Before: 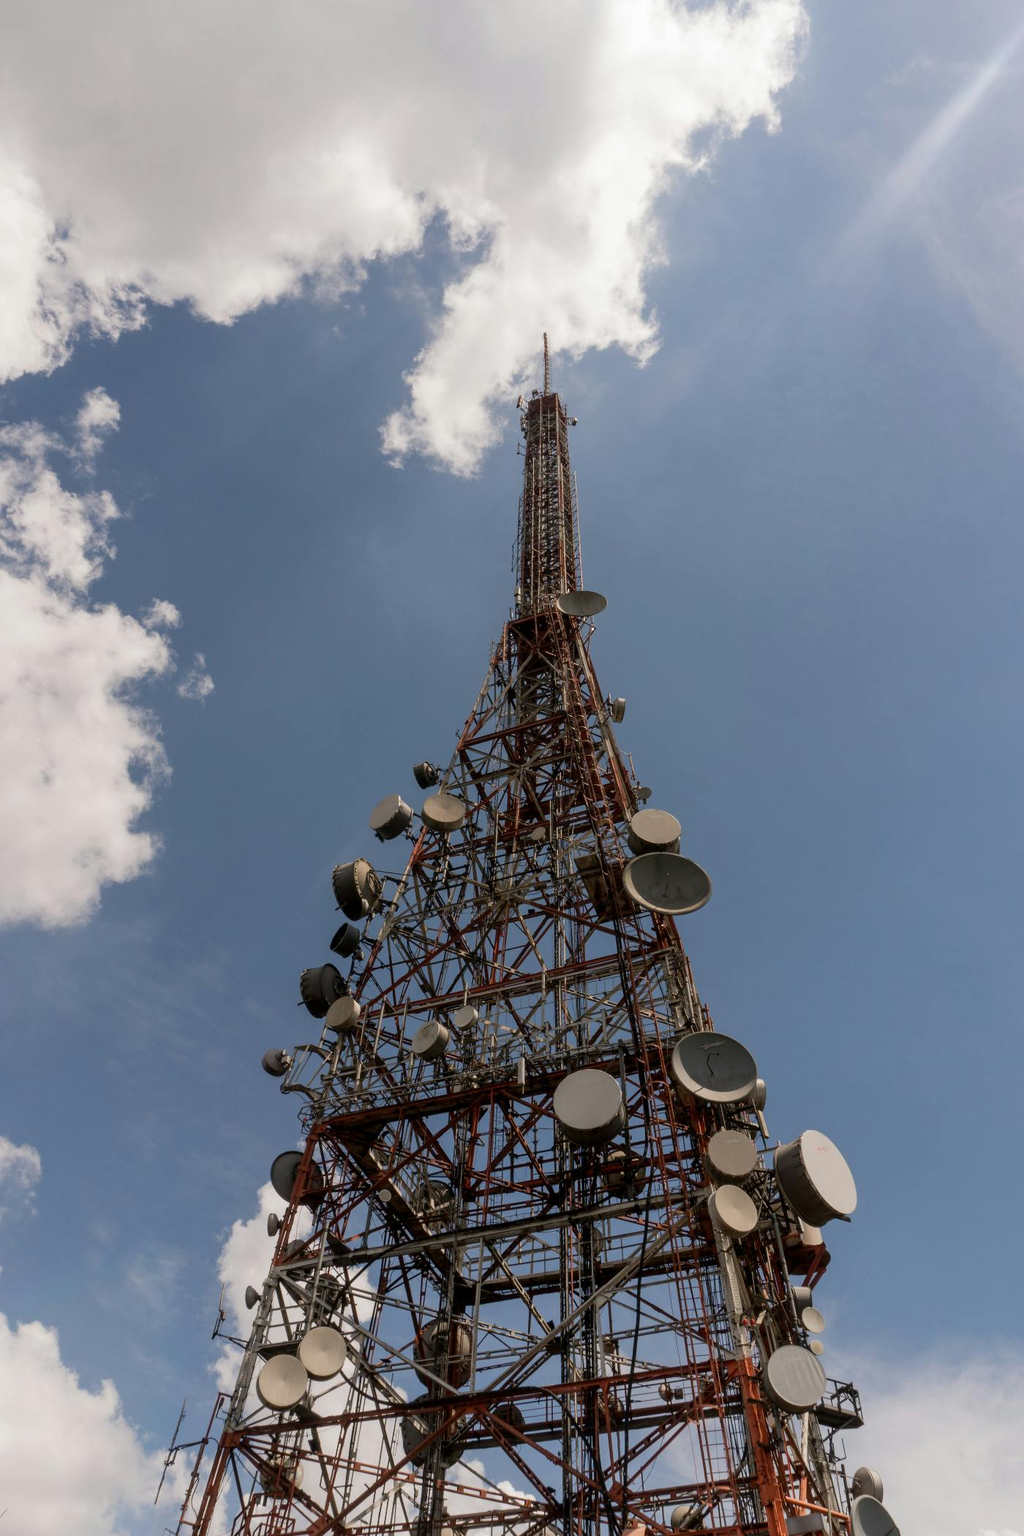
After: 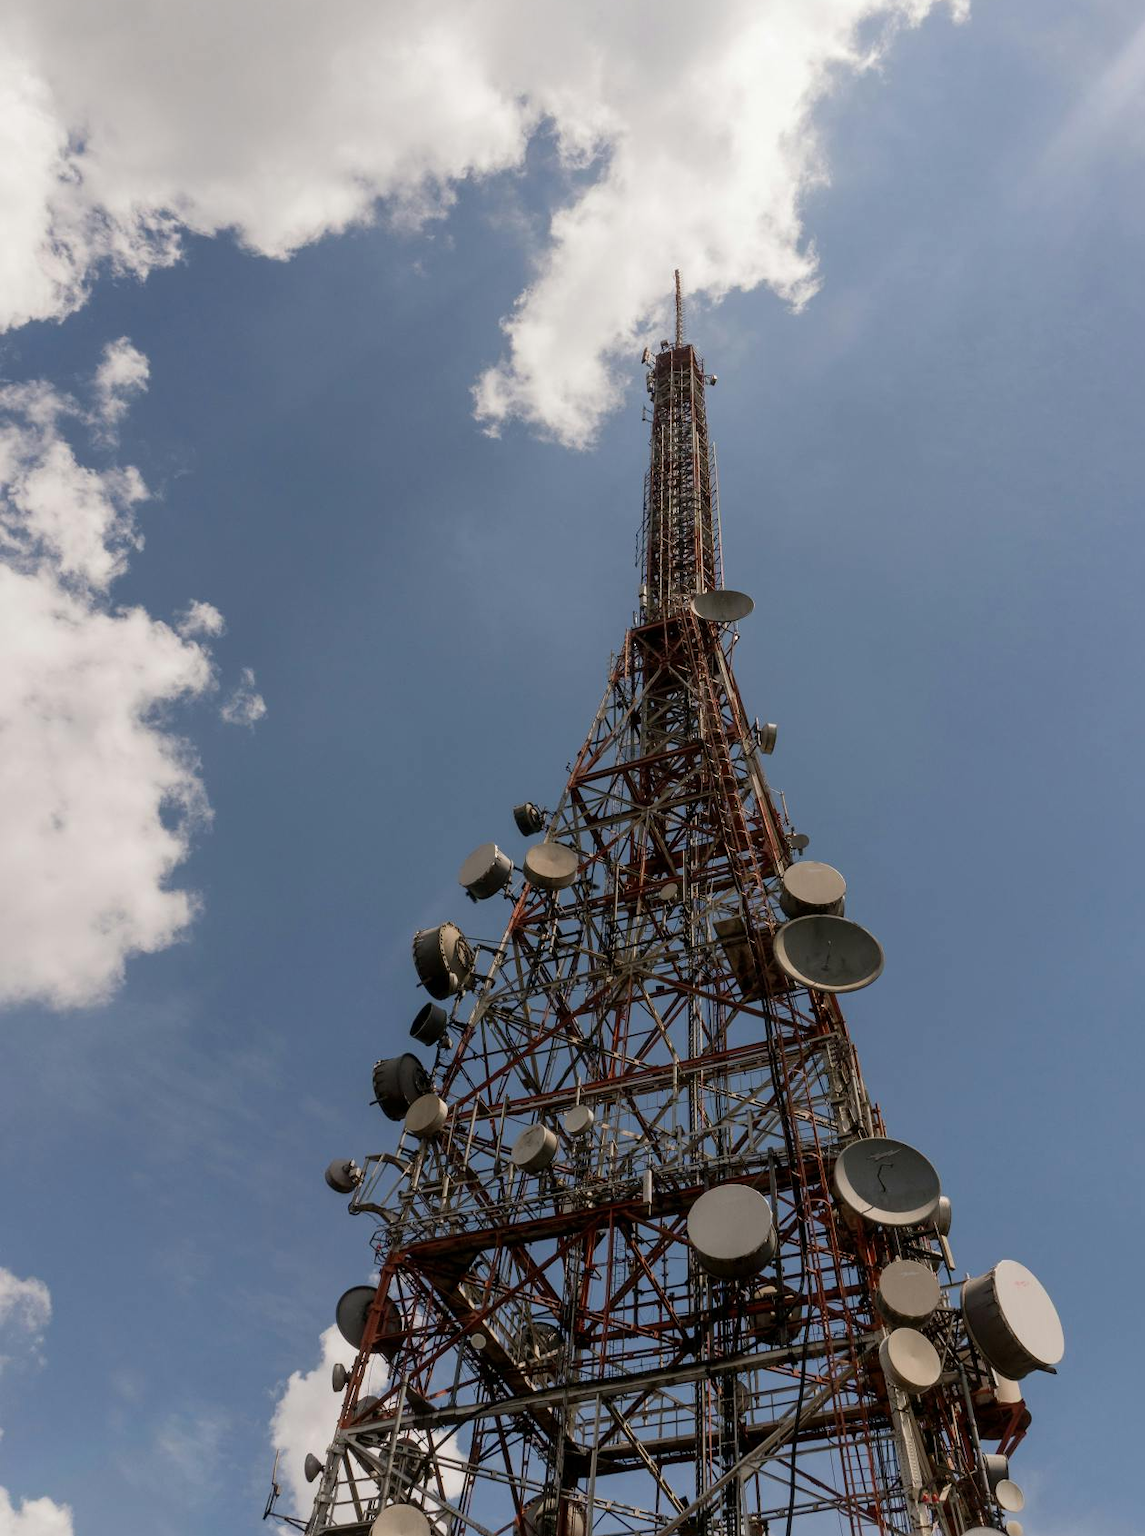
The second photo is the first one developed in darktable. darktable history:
crop: top 7.527%, right 9.859%, bottom 11.917%
